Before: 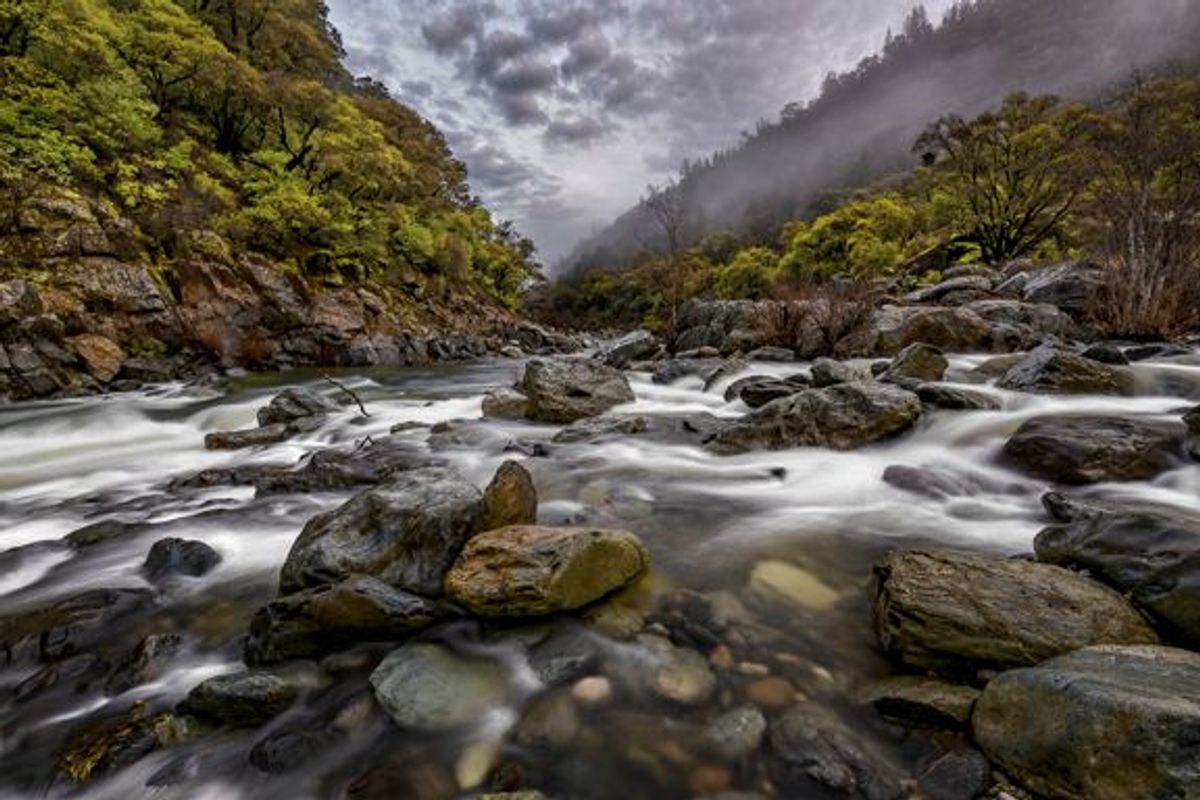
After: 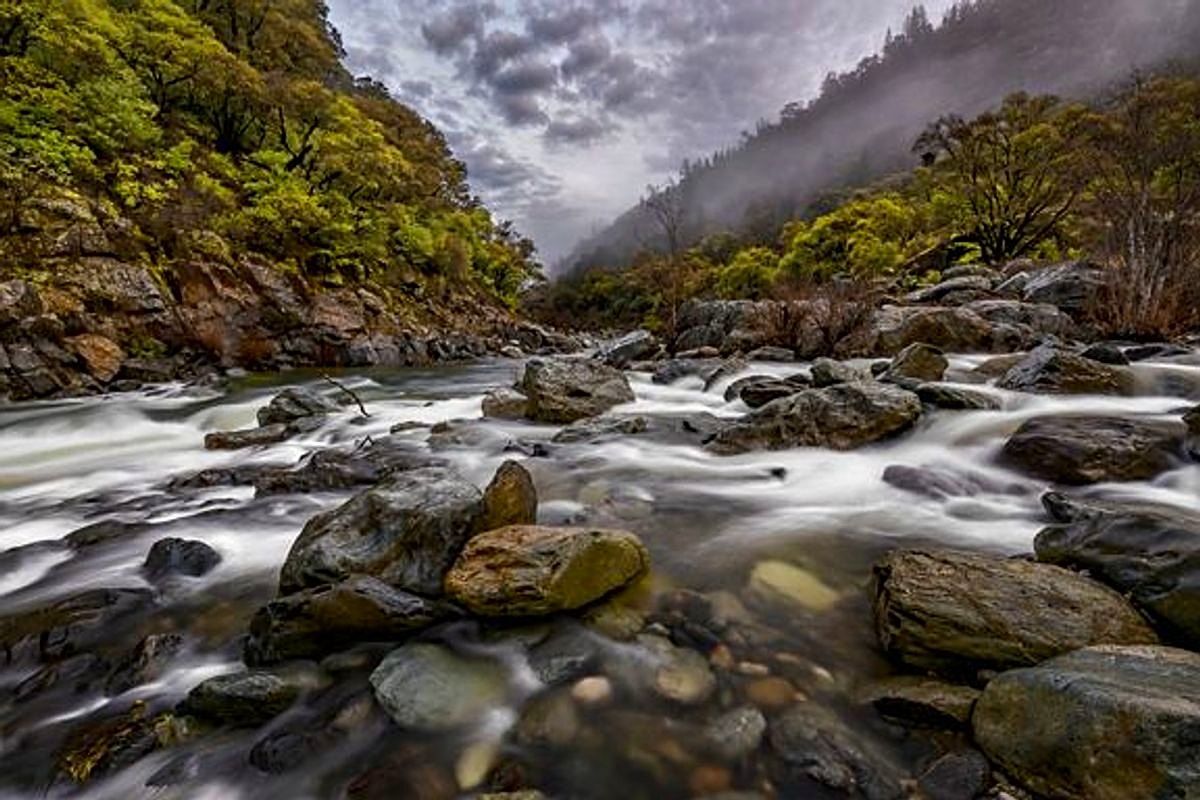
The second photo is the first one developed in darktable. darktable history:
sharpen: on, module defaults
contrast brightness saturation: contrast 0.077, saturation 0.202
